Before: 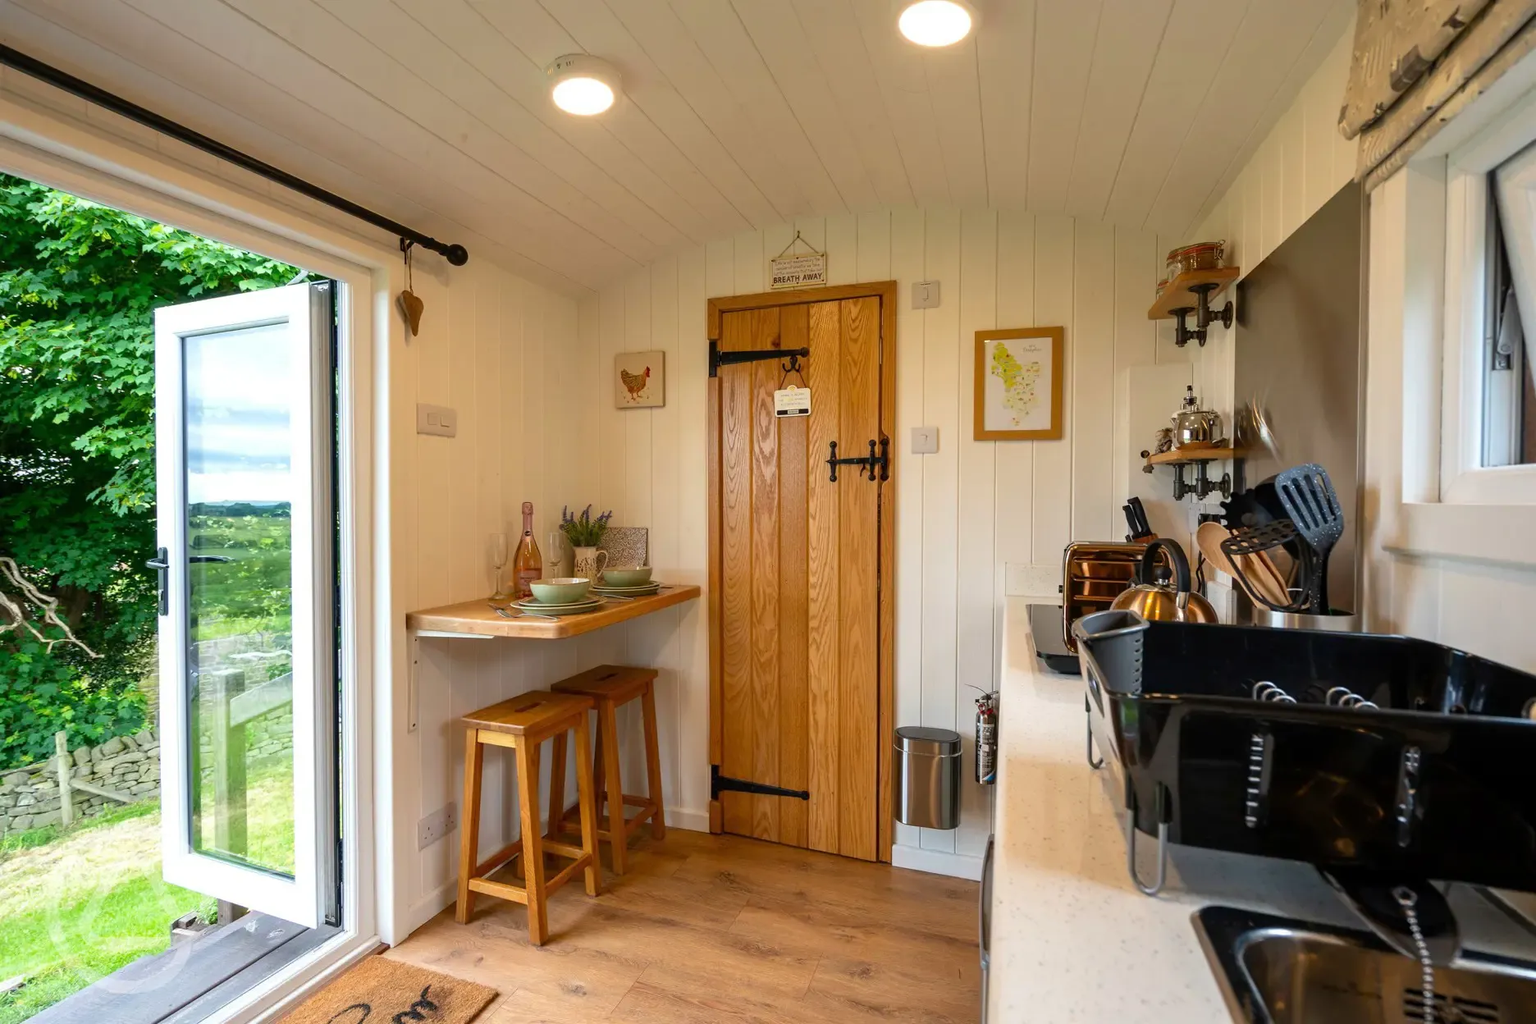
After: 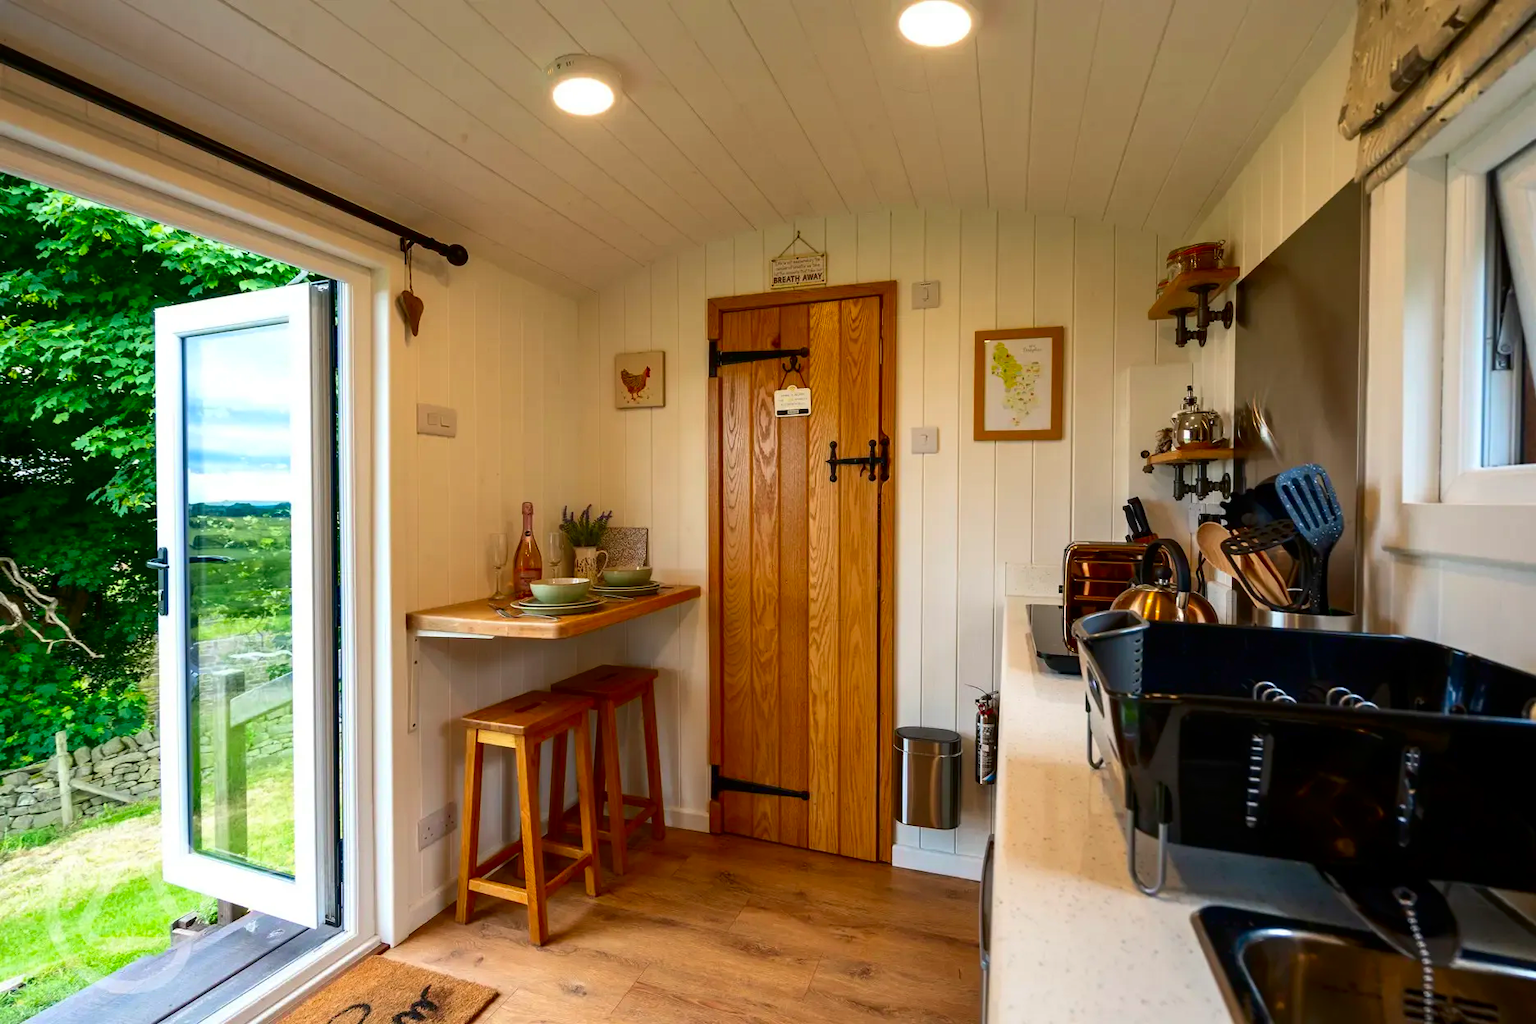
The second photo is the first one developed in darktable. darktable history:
contrast brightness saturation: contrast 0.119, brightness -0.123, saturation 0.203
color zones: curves: ch1 [(0.25, 0.5) (0.747, 0.71)]
